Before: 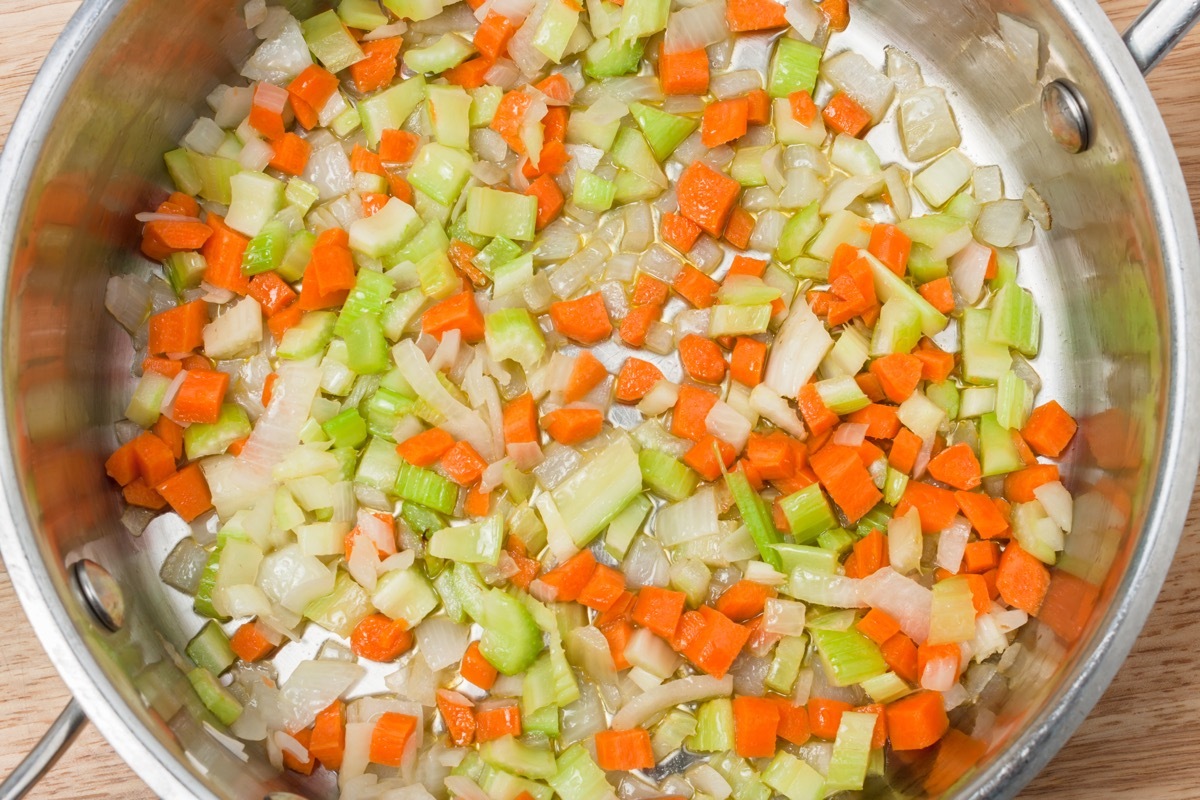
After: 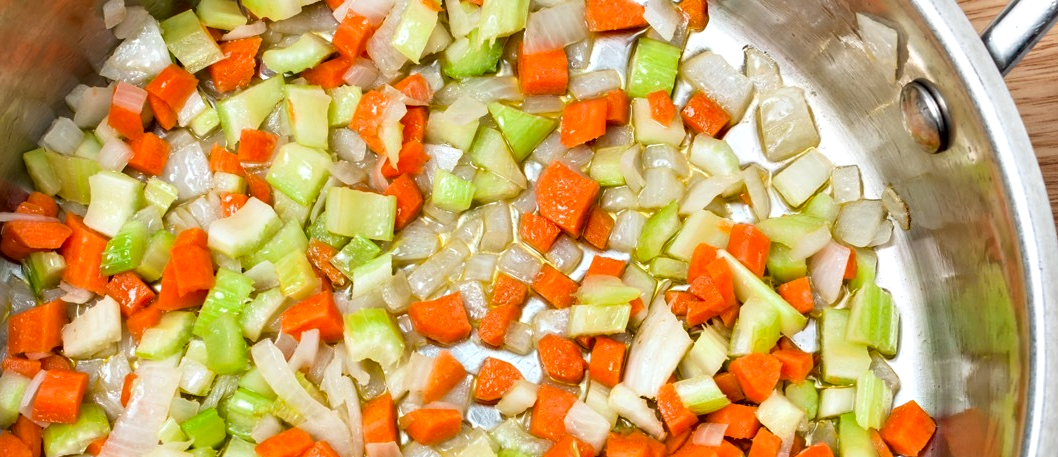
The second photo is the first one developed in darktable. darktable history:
contrast equalizer: octaves 7, y [[0.6 ×6], [0.55 ×6], [0 ×6], [0 ×6], [0 ×6]]
crop and rotate: left 11.817%, bottom 42.813%
tone equalizer: smoothing diameter 24.82%, edges refinement/feathering 10.66, preserve details guided filter
color correction: highlights b* -0.011
